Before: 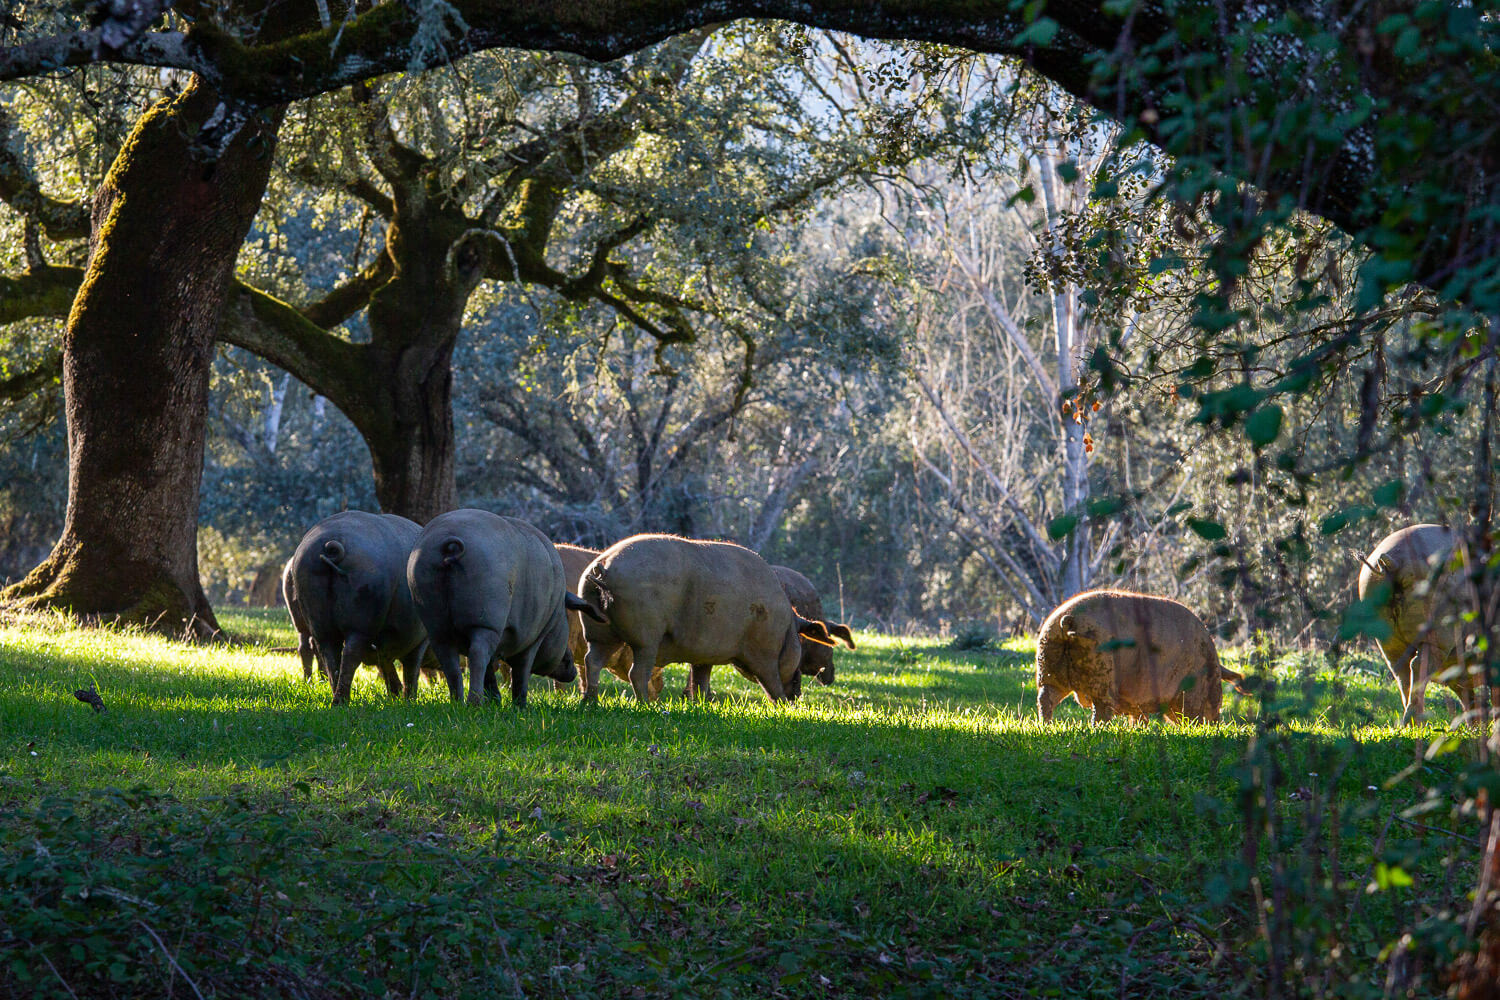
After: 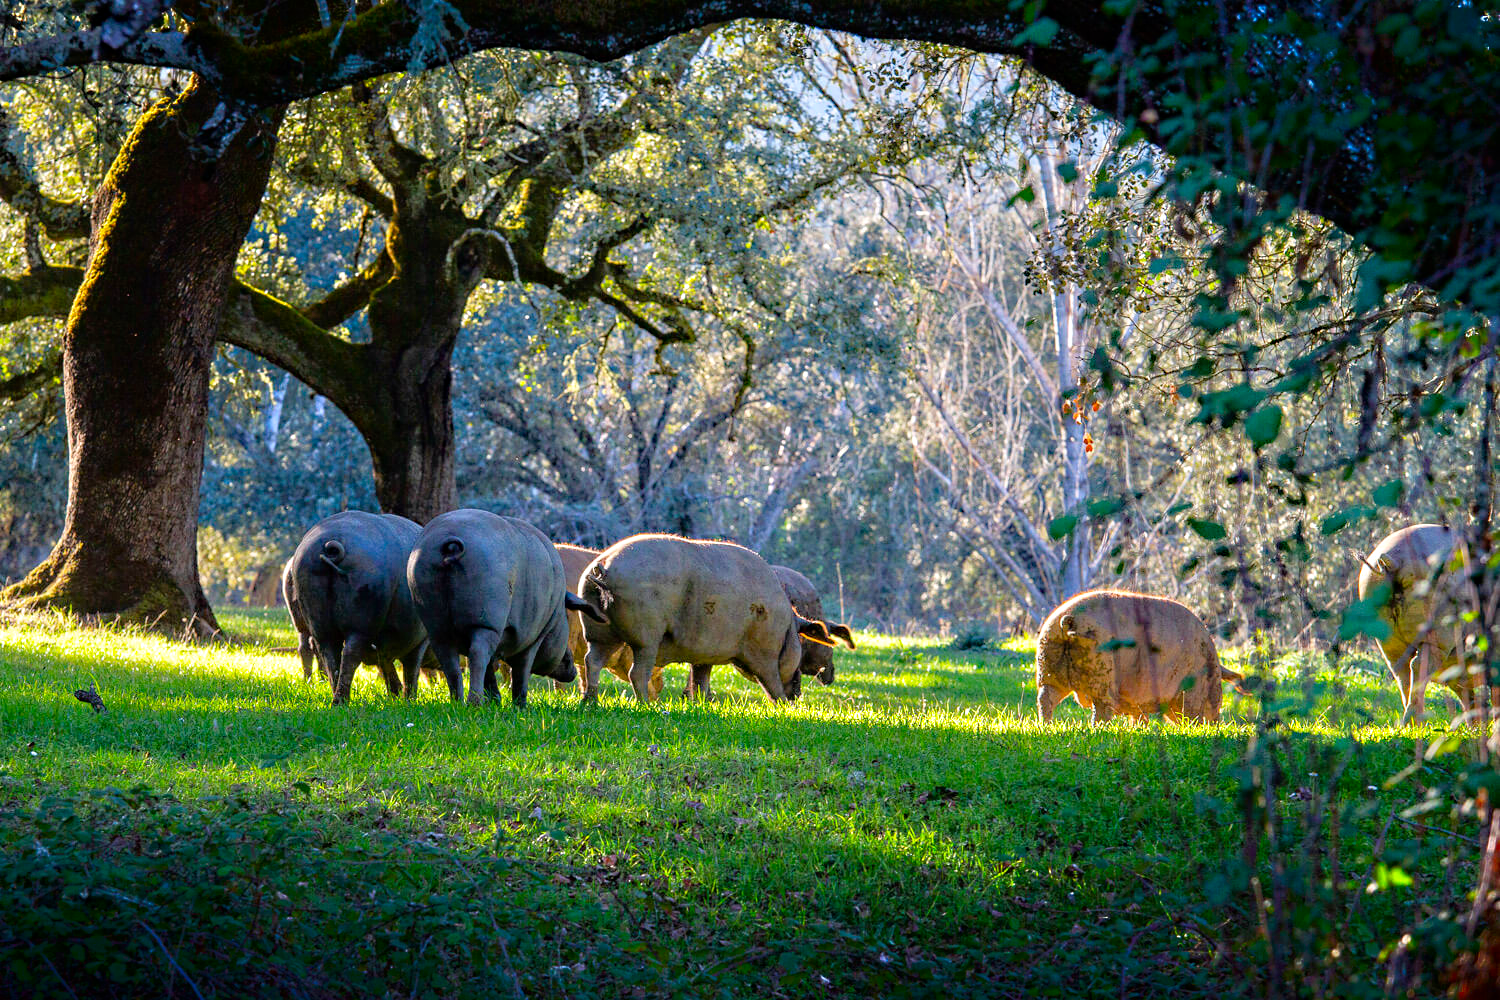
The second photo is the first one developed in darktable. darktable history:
shadows and highlights: shadows -70, highlights 35, soften with gaussian
haze removal: strength 0.29, distance 0.25, compatibility mode true, adaptive false
color balance: output saturation 110%
tone equalizer: -7 EV 0.15 EV, -6 EV 0.6 EV, -5 EV 1.15 EV, -4 EV 1.33 EV, -3 EV 1.15 EV, -2 EV 0.6 EV, -1 EV 0.15 EV, mask exposure compensation -0.5 EV
